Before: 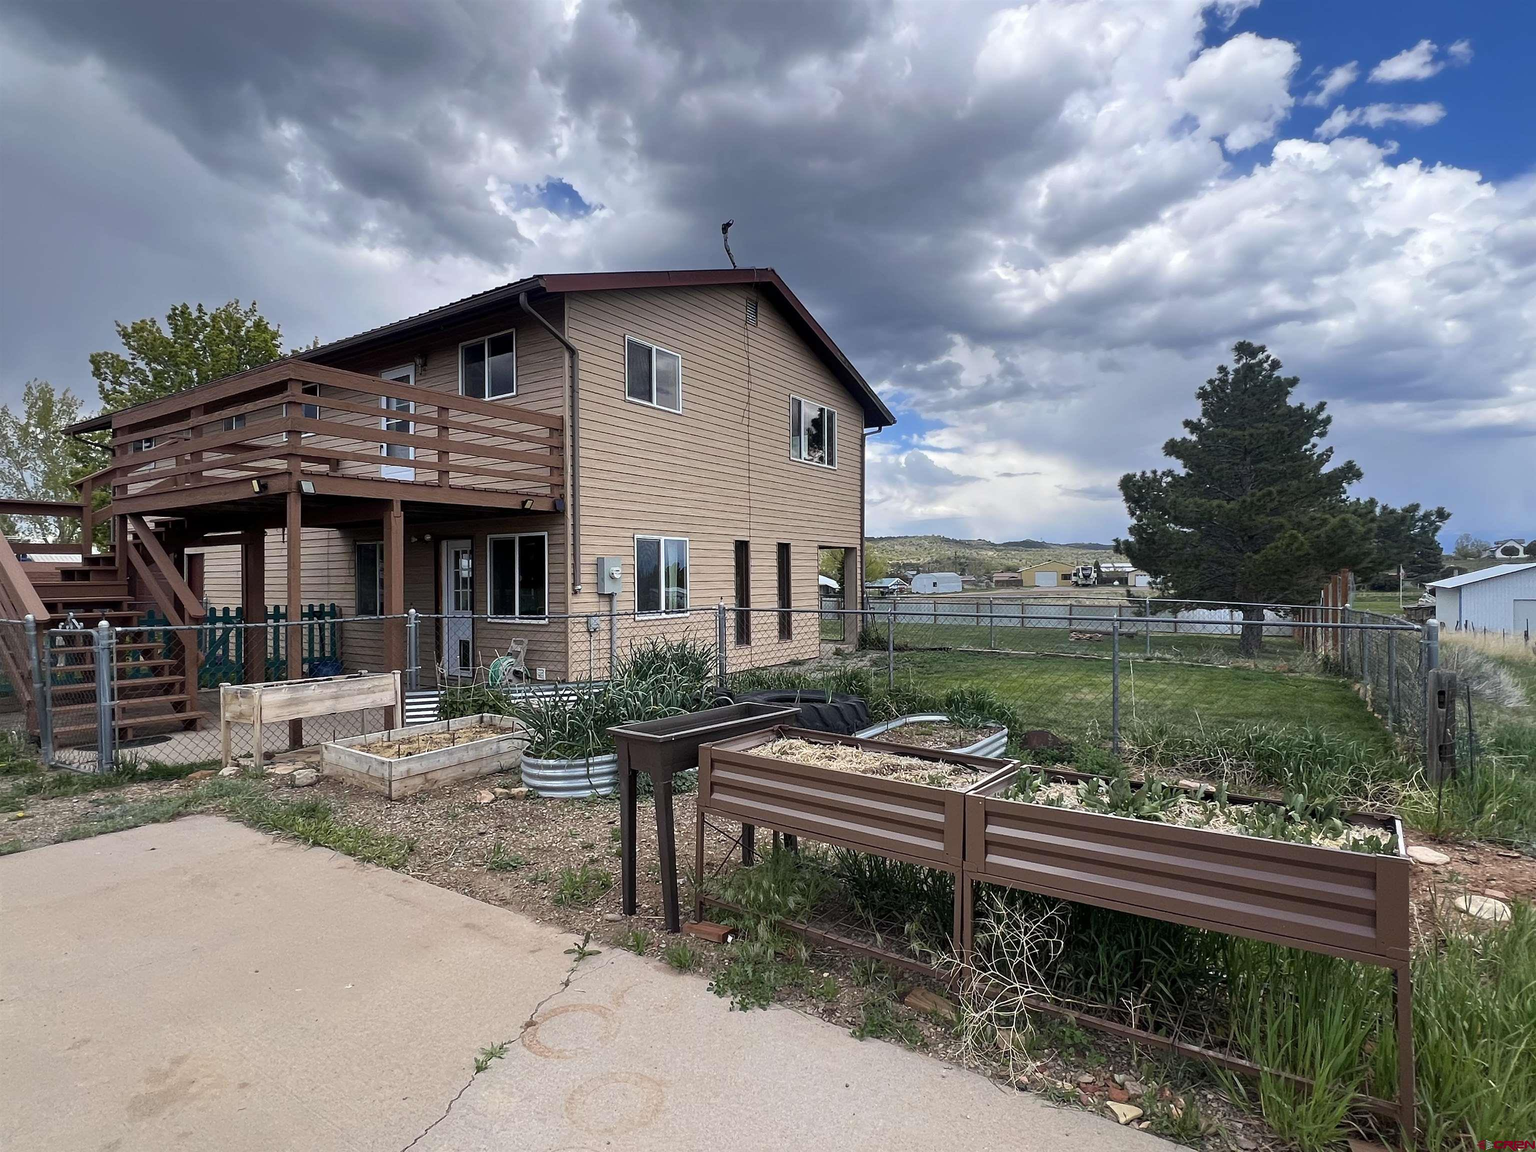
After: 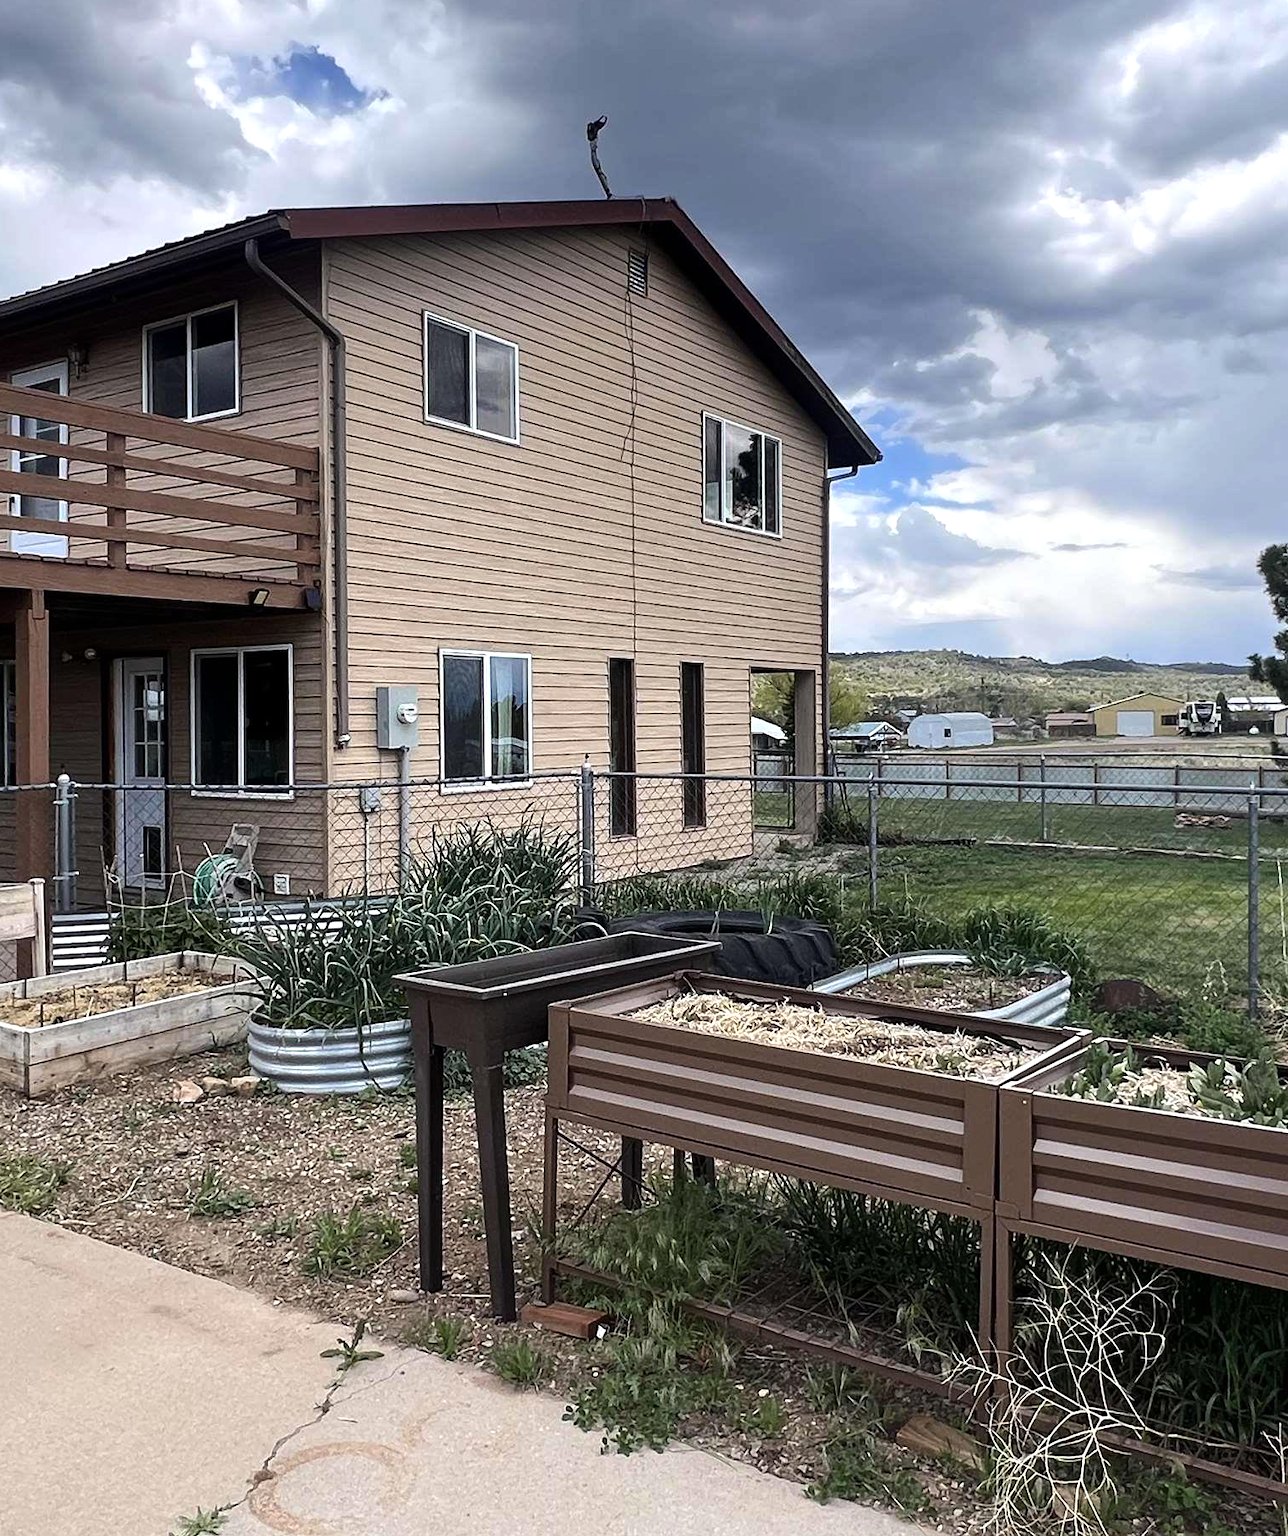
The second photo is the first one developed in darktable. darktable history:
crop and rotate: angle 0.015°, left 24.404%, top 13.112%, right 25.945%, bottom 7.954%
tone equalizer: -8 EV -0.418 EV, -7 EV -0.426 EV, -6 EV -0.37 EV, -5 EV -0.209 EV, -3 EV 0.229 EV, -2 EV 0.321 EV, -1 EV 0.367 EV, +0 EV 0.421 EV, edges refinement/feathering 500, mask exposure compensation -1.57 EV, preserve details no
